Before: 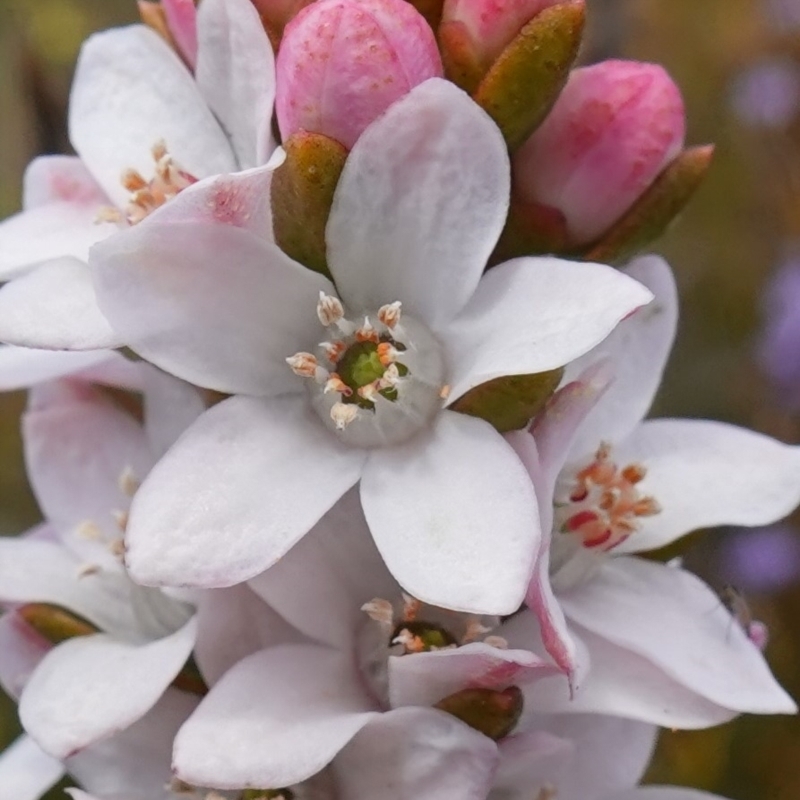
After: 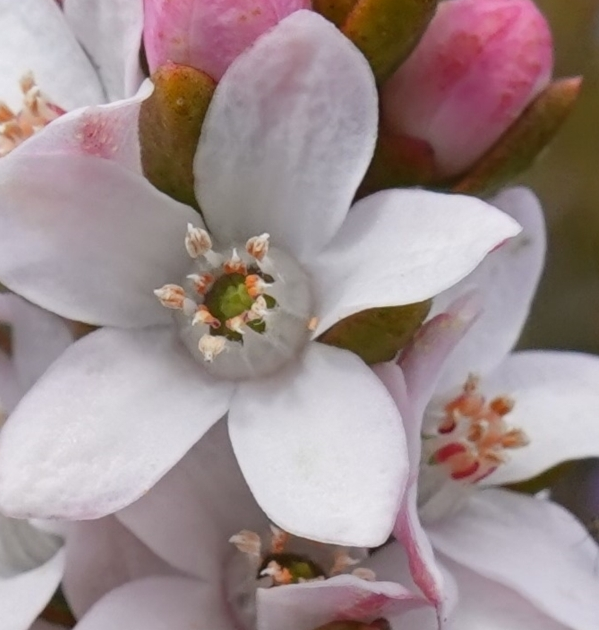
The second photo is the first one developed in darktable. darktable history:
crop: left 16.625%, top 8.616%, right 8.481%, bottom 12.521%
color zones: curves: ch0 [(0, 0.5) (0.143, 0.5) (0.286, 0.5) (0.429, 0.5) (0.571, 0.5) (0.714, 0.476) (0.857, 0.5) (1, 0.5)]; ch2 [(0, 0.5) (0.143, 0.5) (0.286, 0.5) (0.429, 0.5) (0.571, 0.5) (0.714, 0.487) (0.857, 0.5) (1, 0.5)]
